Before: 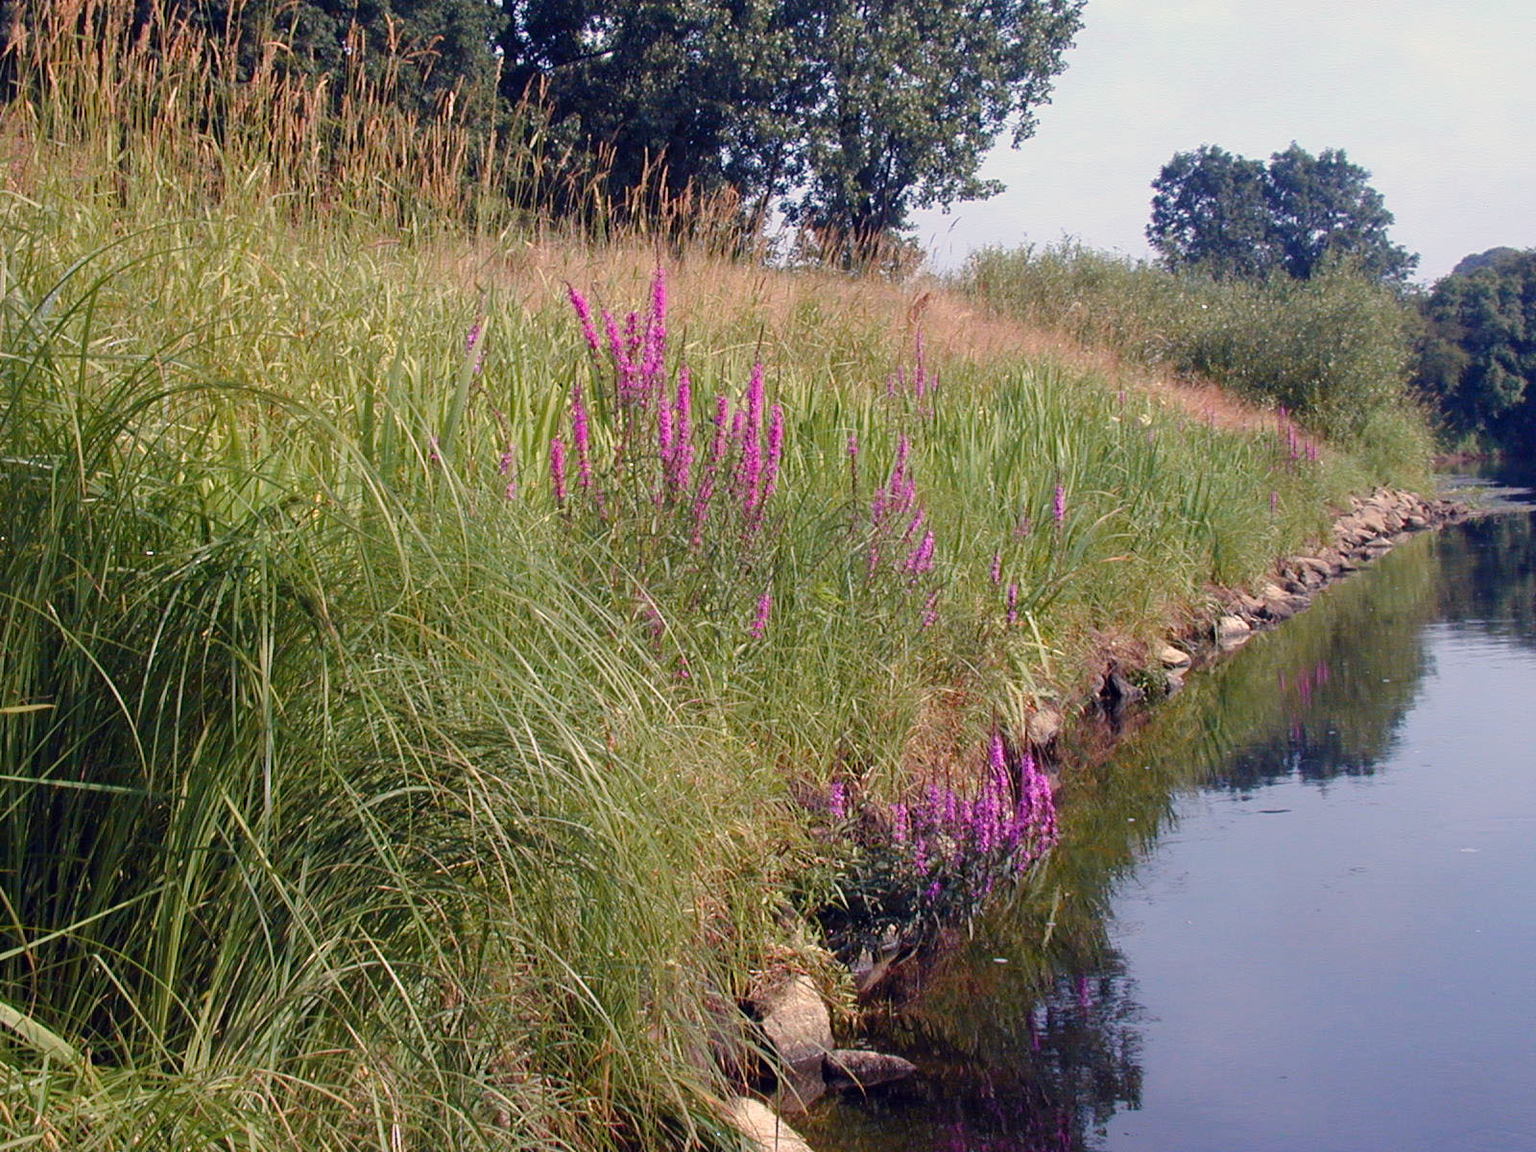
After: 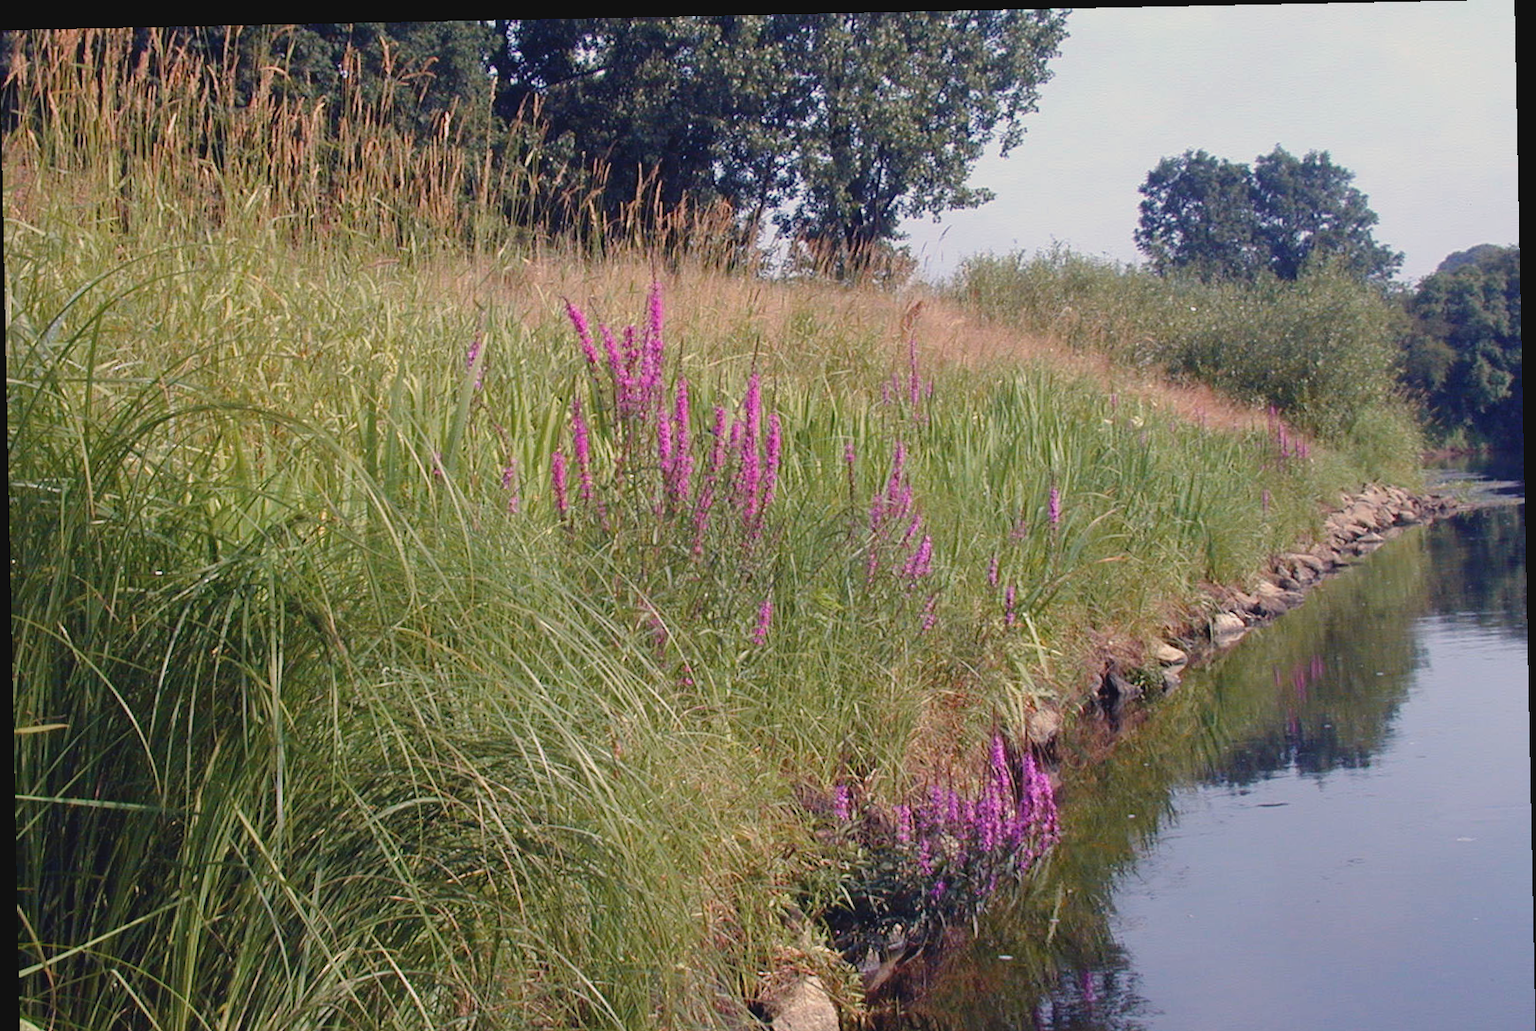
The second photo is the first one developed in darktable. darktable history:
rotate and perspective: rotation -1.17°, automatic cropping off
contrast brightness saturation: contrast -0.1, saturation -0.1
crop and rotate: top 0%, bottom 11.49%
